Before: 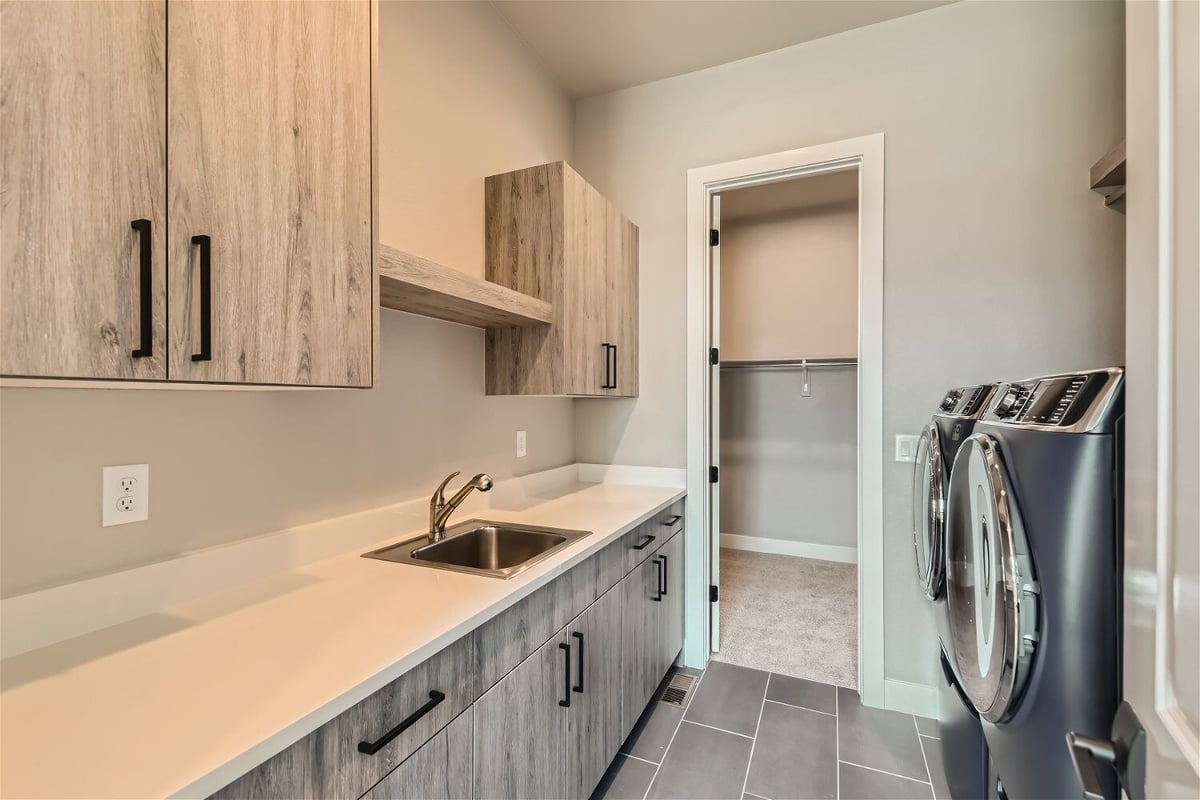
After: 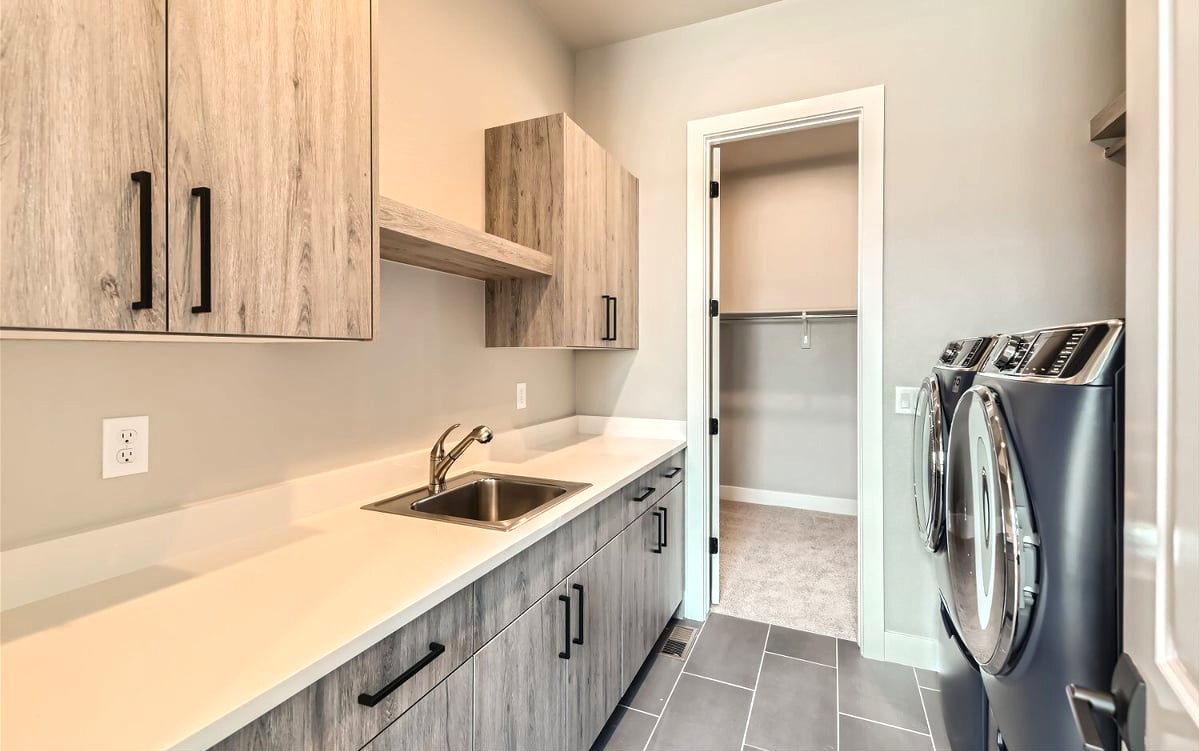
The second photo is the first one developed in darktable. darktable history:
tone equalizer: -8 EV -0.417 EV, -7 EV -0.411 EV, -6 EV -0.313 EV, -5 EV -0.186 EV, -3 EV 0.245 EV, -2 EV 0.313 EV, -1 EV 0.393 EV, +0 EV 0.413 EV
crop and rotate: top 6.117%
